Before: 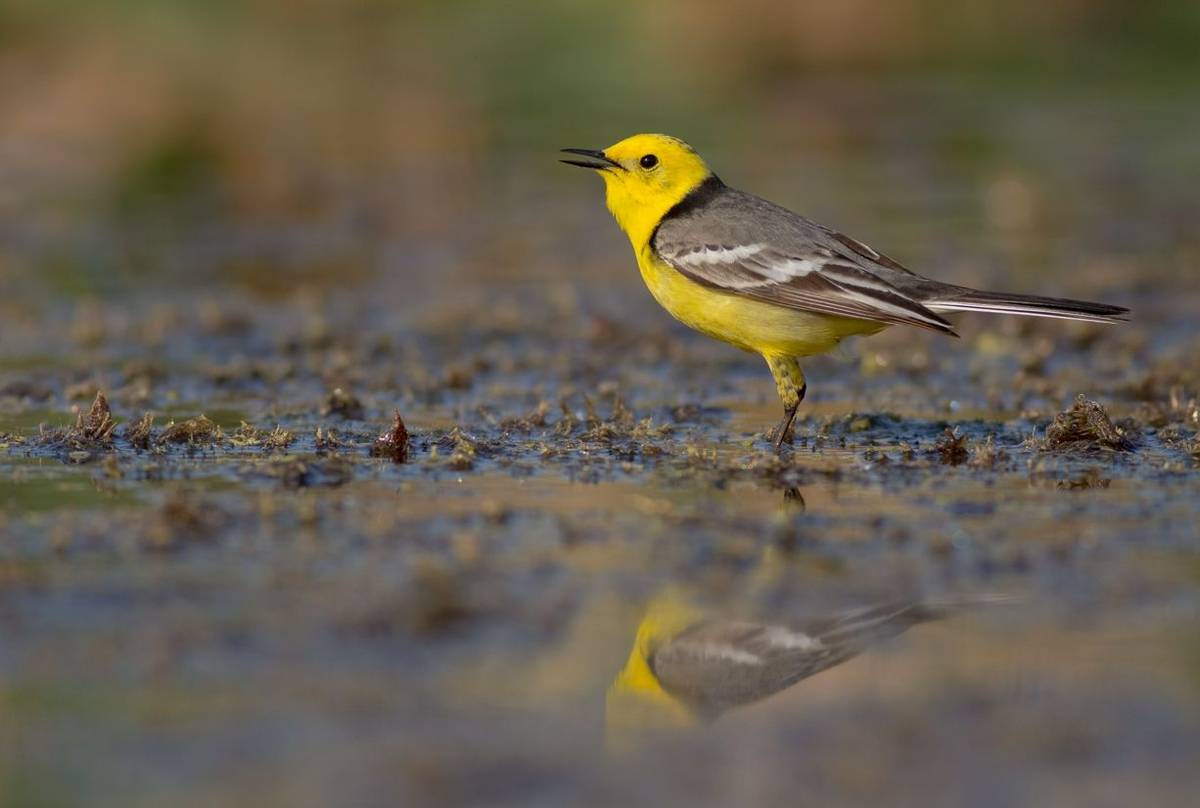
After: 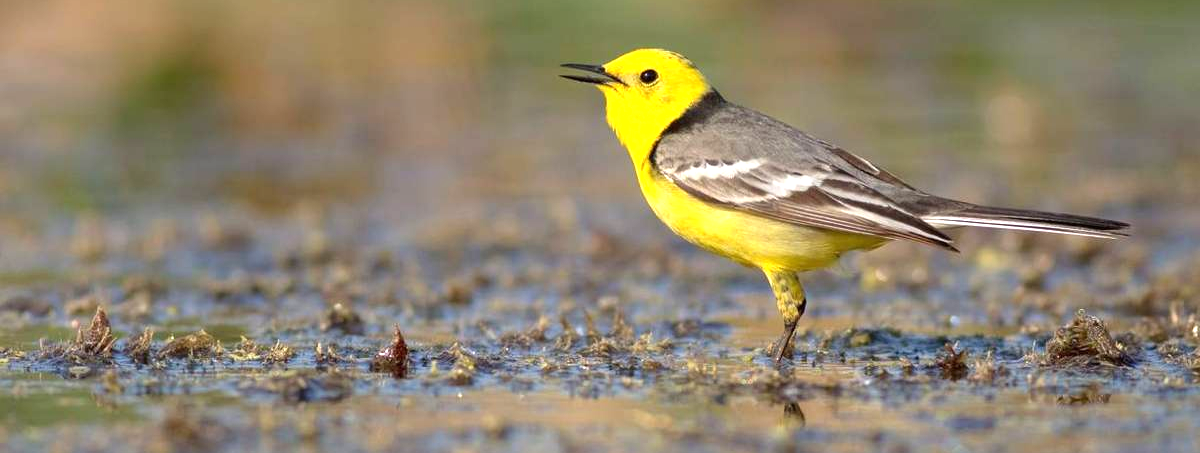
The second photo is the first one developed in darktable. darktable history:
crop and rotate: top 10.605%, bottom 33.274%
exposure: black level correction 0, exposure 1.1 EV, compensate highlight preservation false
vignetting: fall-off start 116.67%, fall-off radius 59.26%, brightness -0.31, saturation -0.056
